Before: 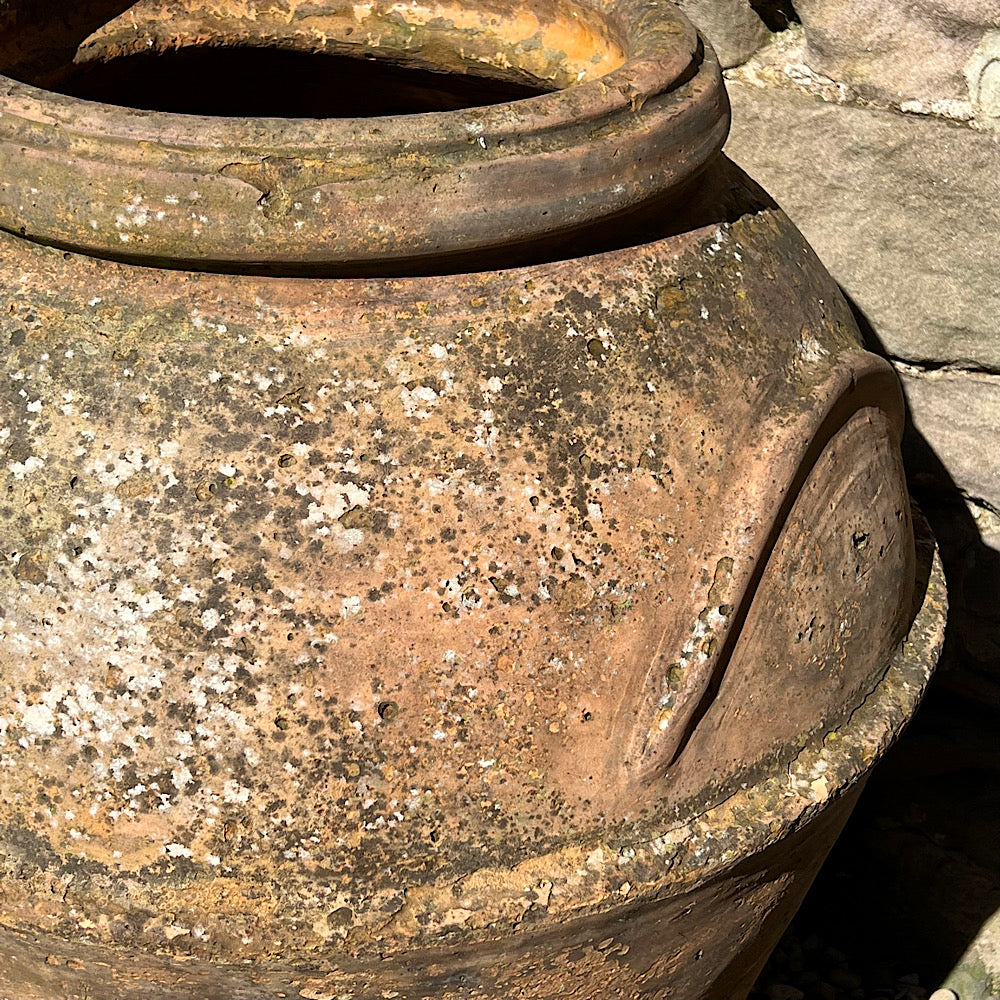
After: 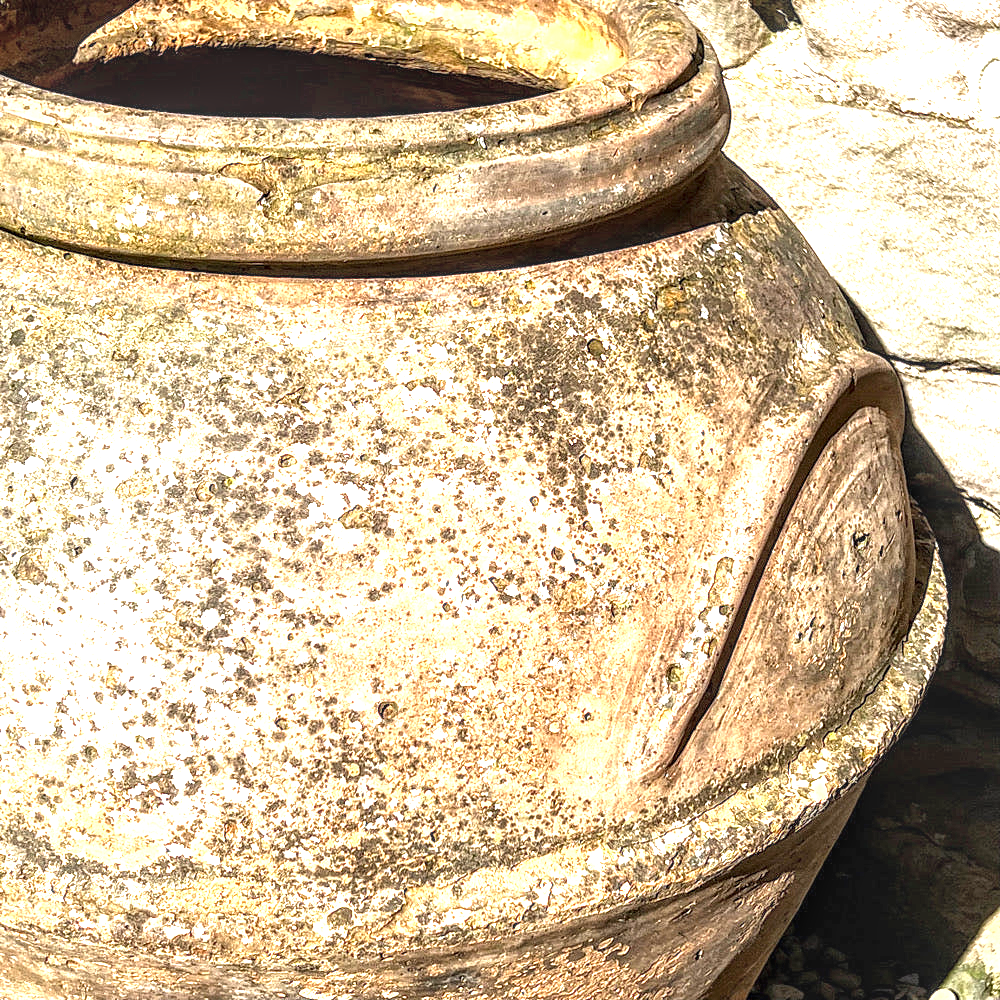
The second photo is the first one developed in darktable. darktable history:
exposure: black level correction 0, exposure 1.55 EV, compensate exposure bias true, compensate highlight preservation false
local contrast: highlights 0%, shadows 0%, detail 182%
